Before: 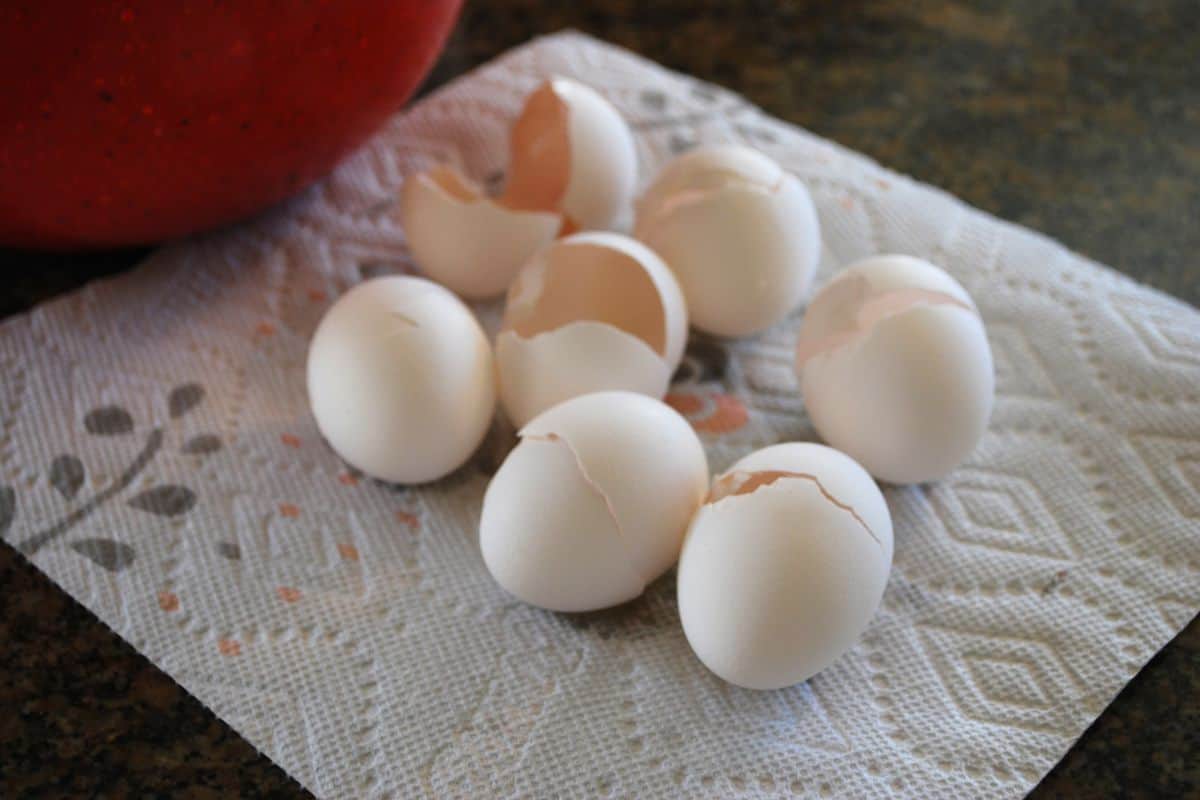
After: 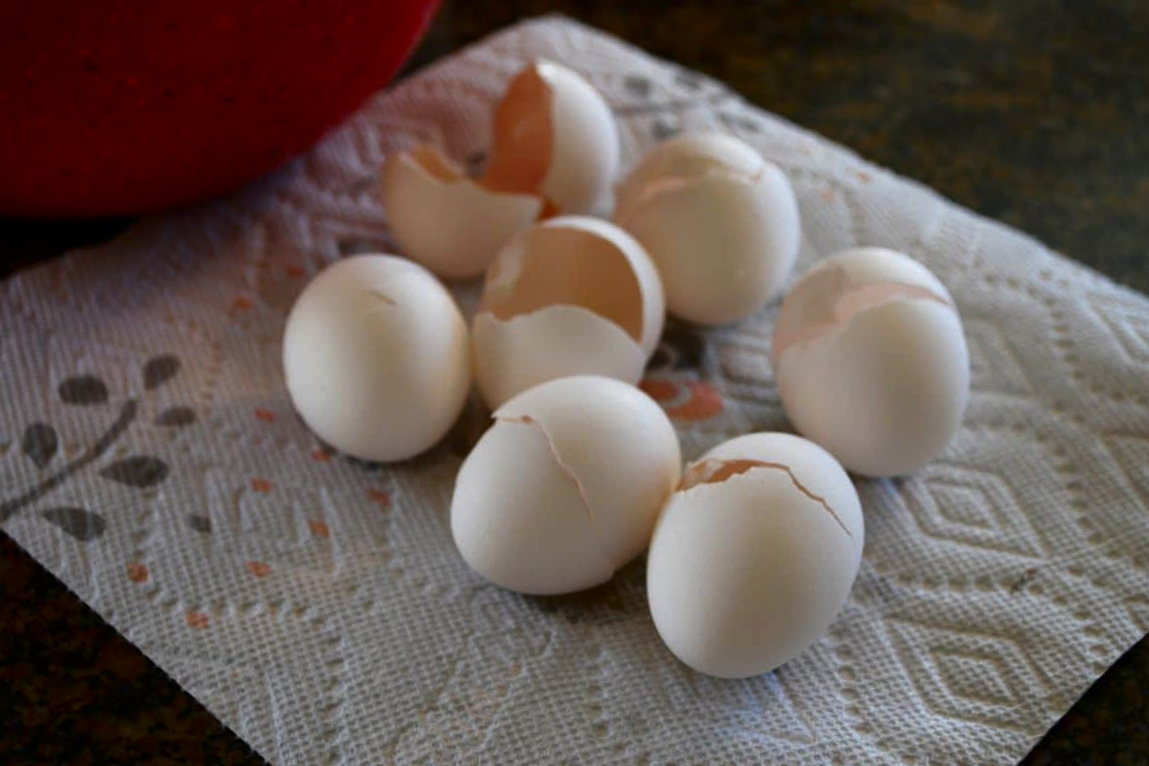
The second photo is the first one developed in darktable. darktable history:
crop and rotate: angle -1.7°
contrast brightness saturation: brightness -0.216, saturation 0.079
levels: black 0.088%
